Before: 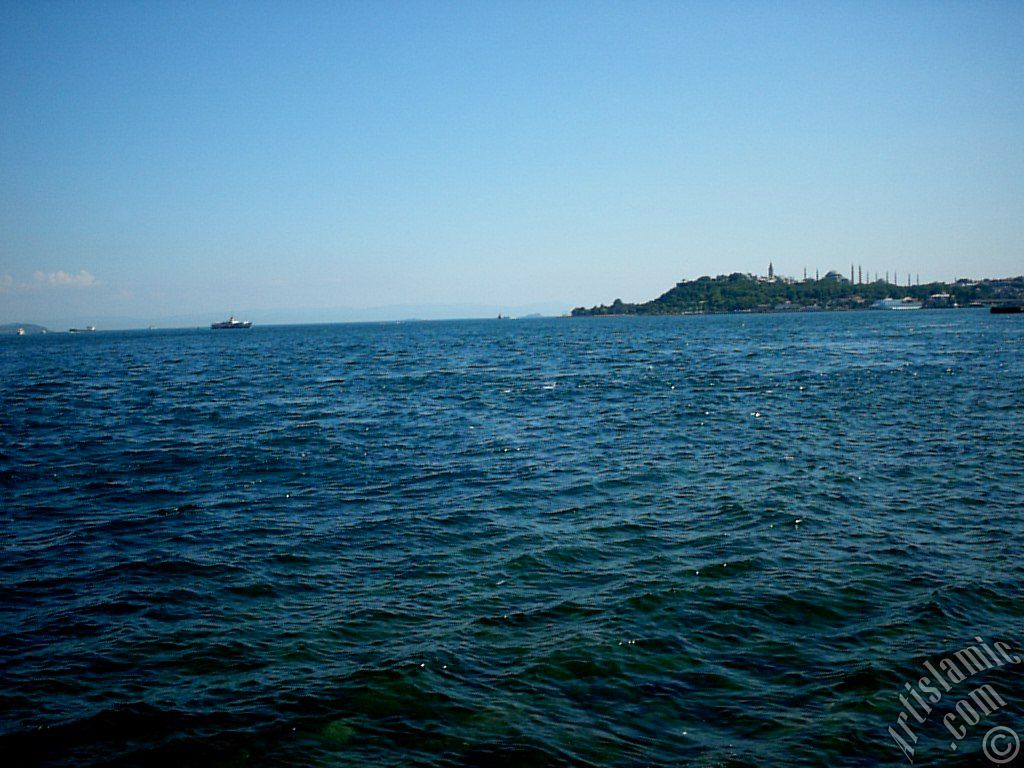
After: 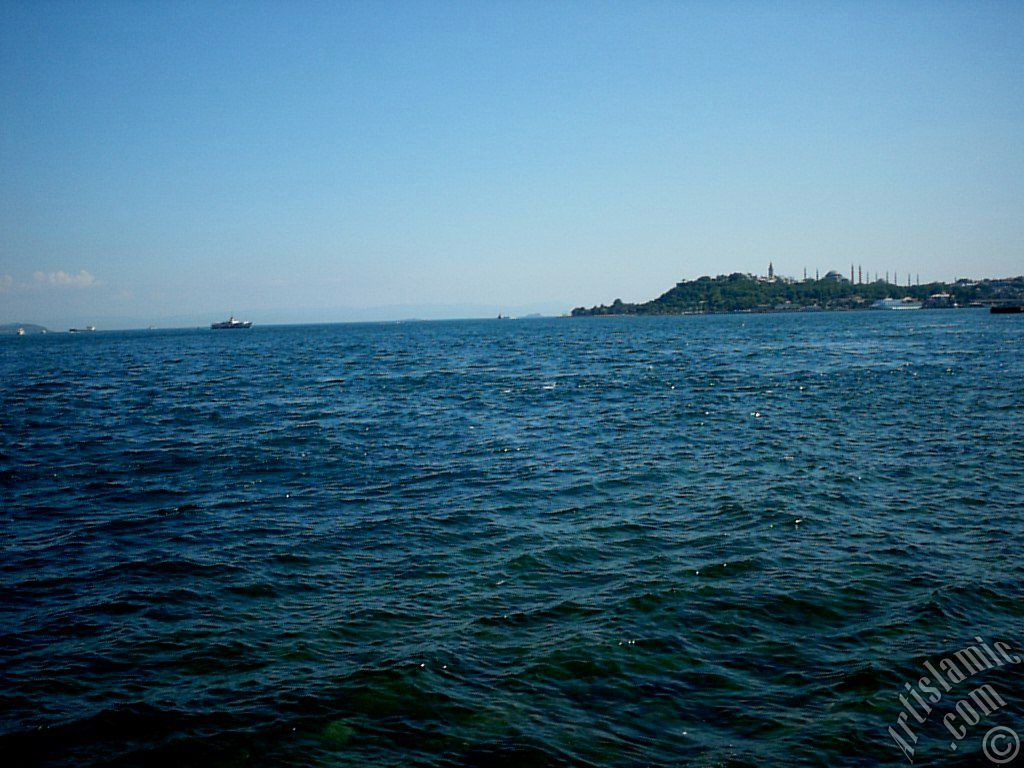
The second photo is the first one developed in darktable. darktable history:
exposure: exposure -0.116 EV, compensate exposure bias true, compensate highlight preservation false
